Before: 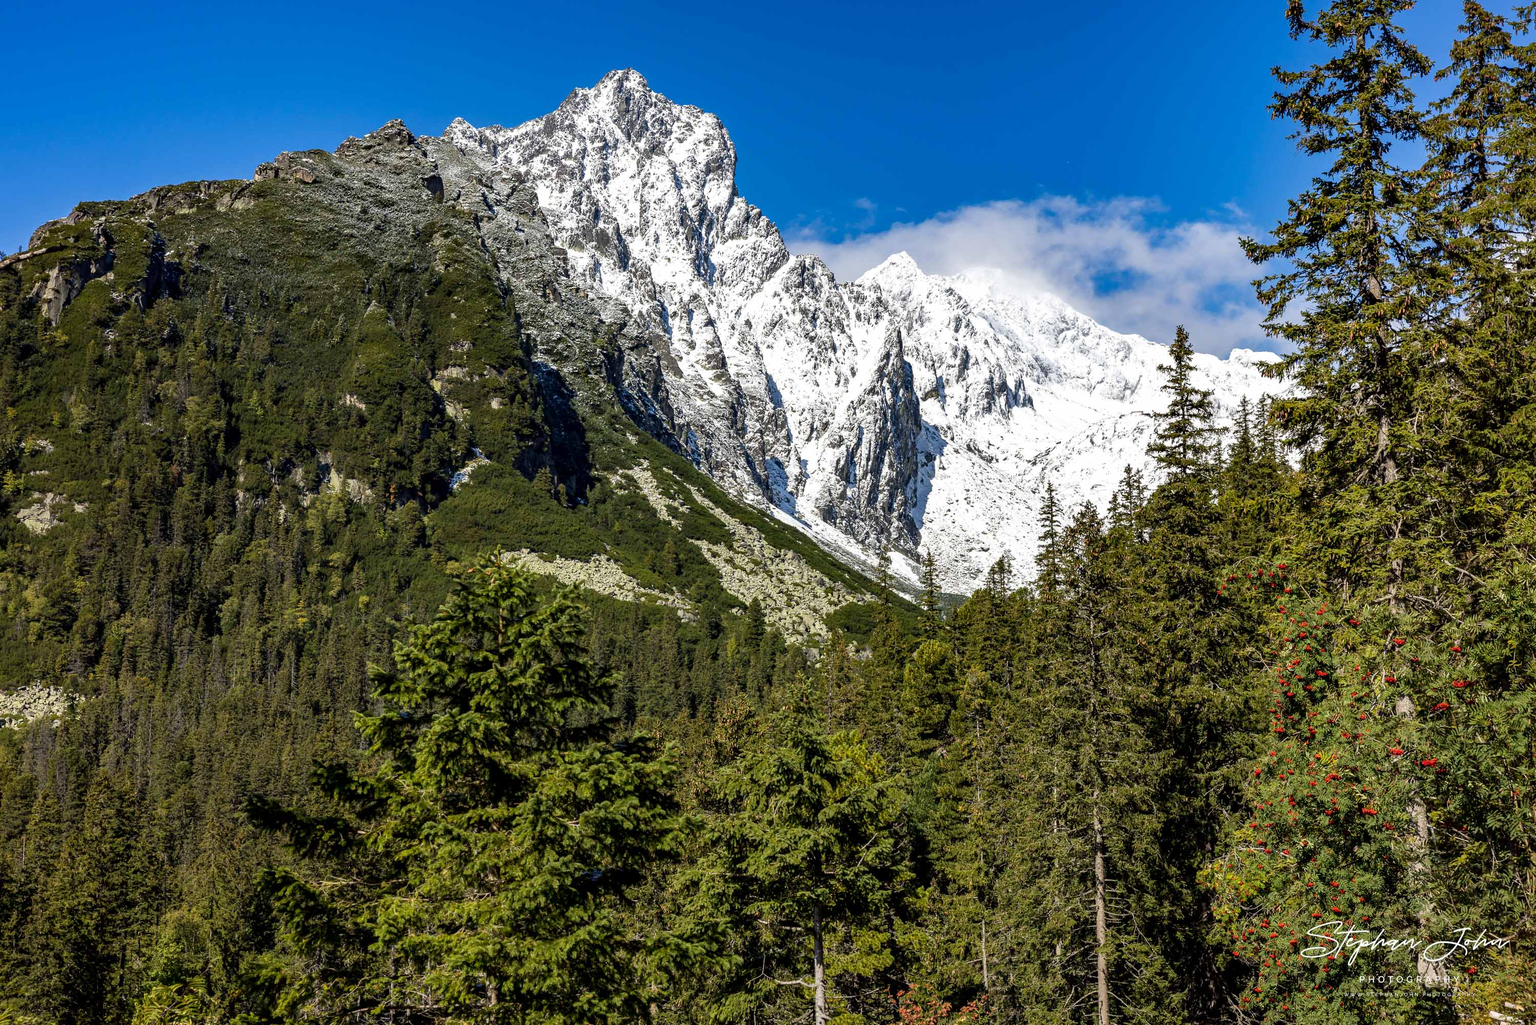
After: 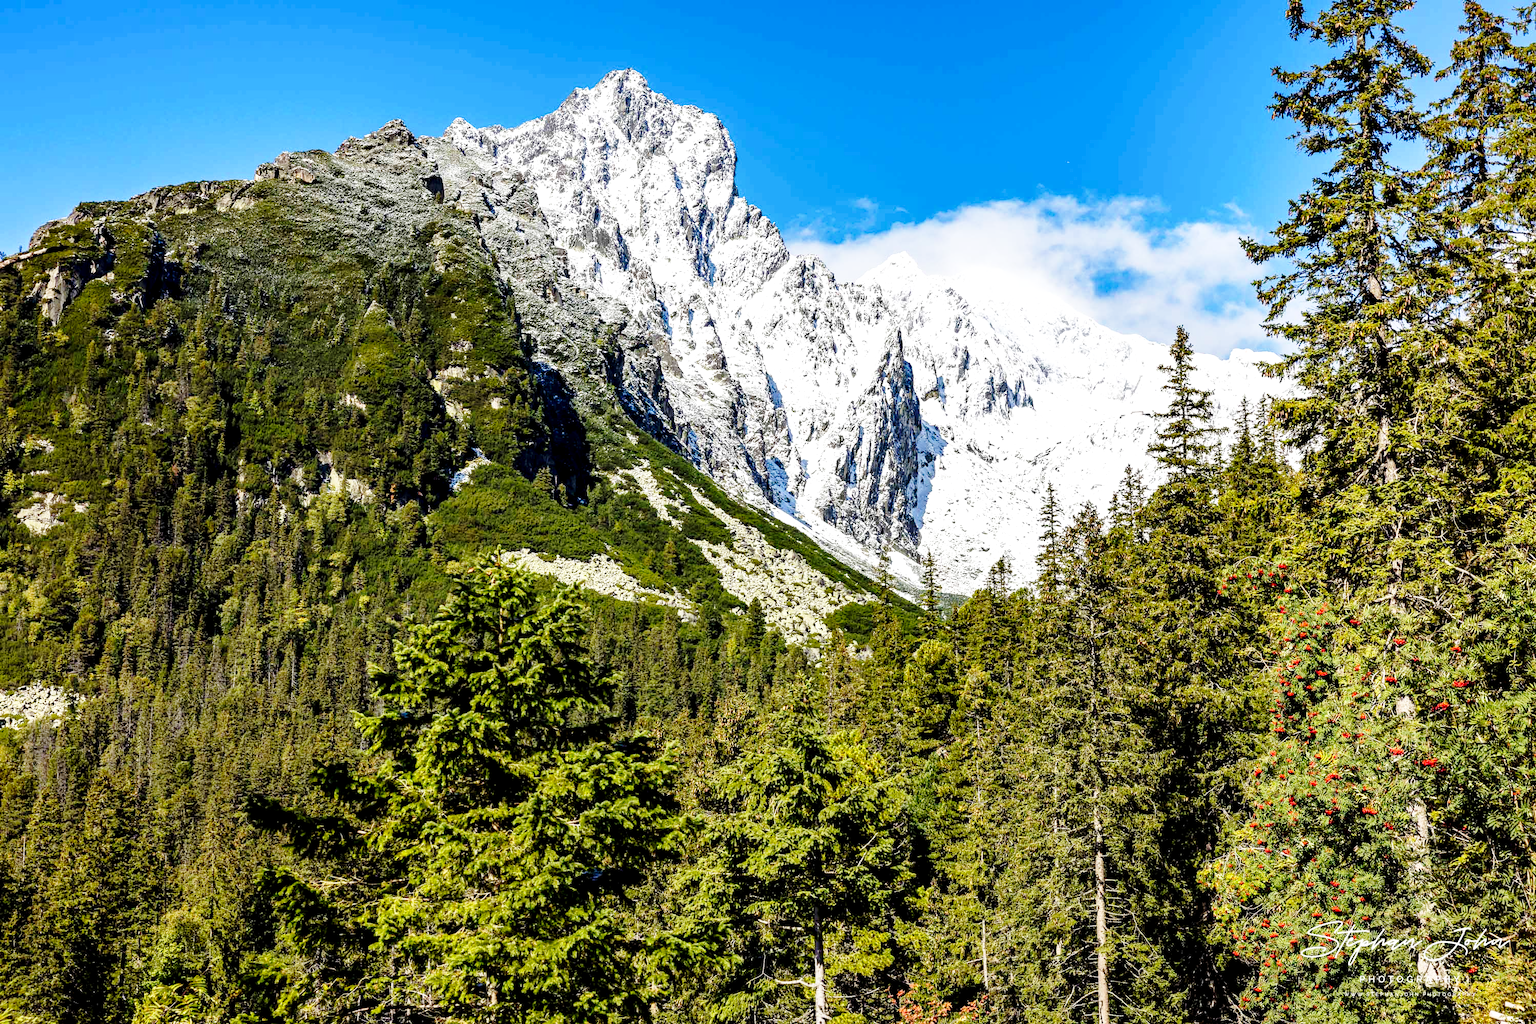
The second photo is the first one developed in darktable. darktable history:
exposure: black level correction 0.005, exposure 0.276 EV, compensate highlight preservation false
base curve: curves: ch0 [(0, 0) (0.032, 0.037) (0.105, 0.228) (0.435, 0.76) (0.856, 0.983) (1, 1)], preserve colors none
